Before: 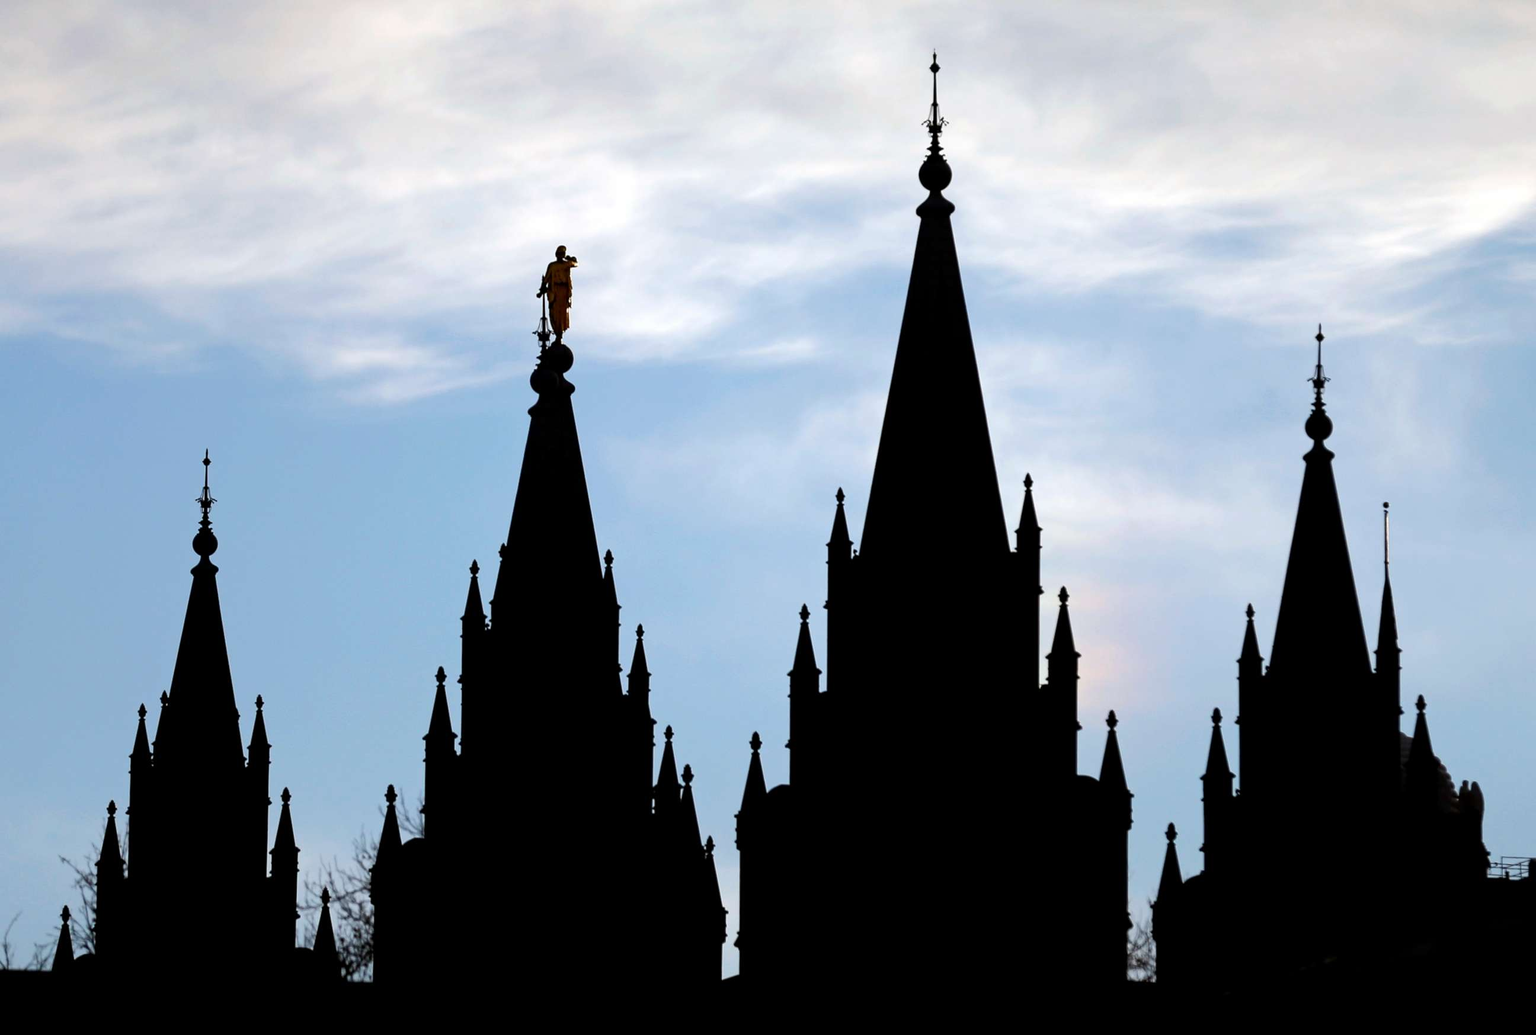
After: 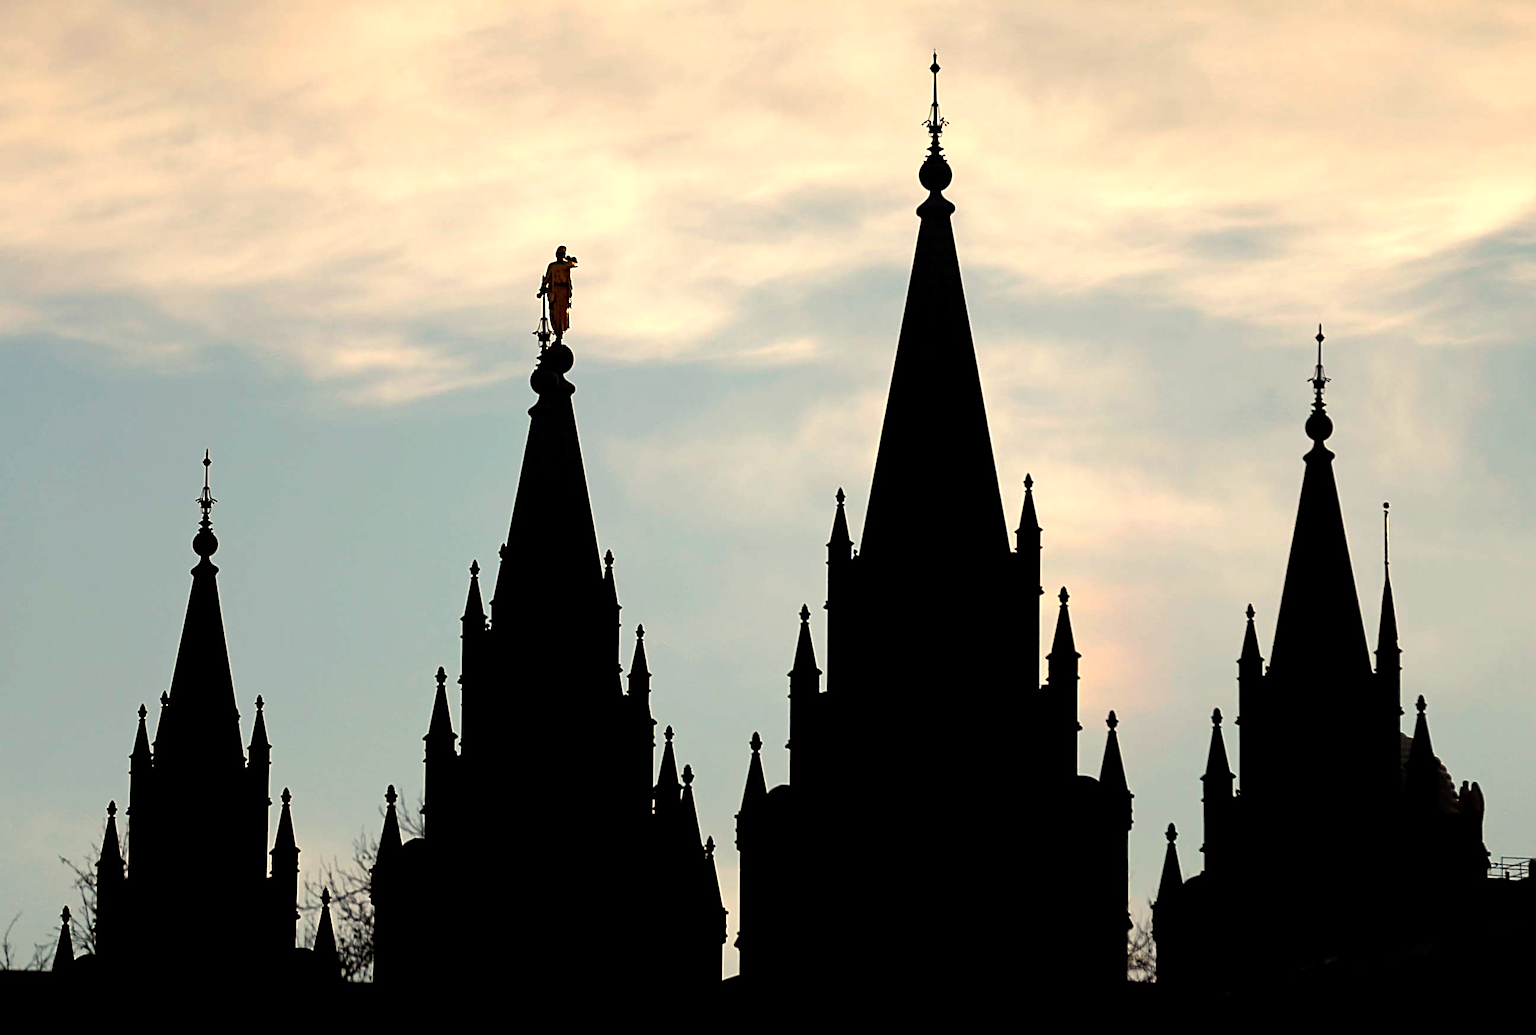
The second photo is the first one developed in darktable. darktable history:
white balance: red 1.138, green 0.996, blue 0.812
sharpen: radius 2.676, amount 0.669
